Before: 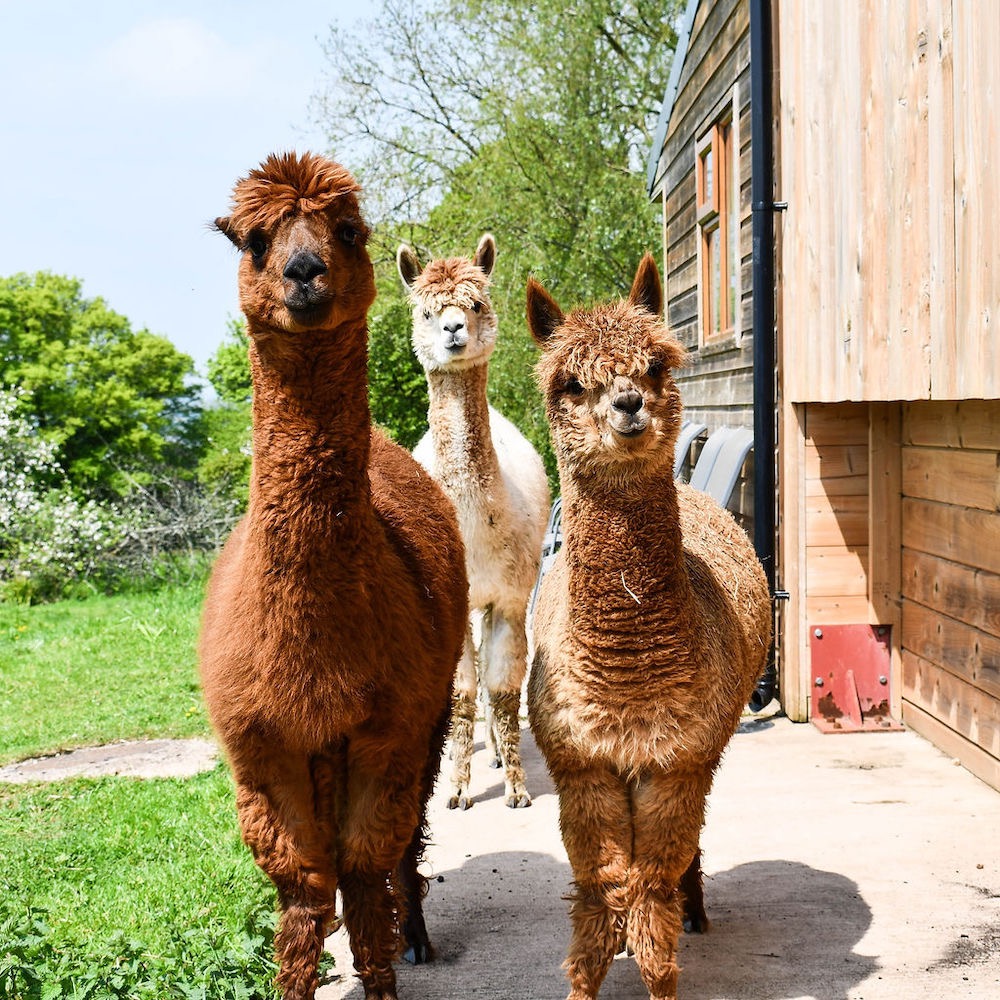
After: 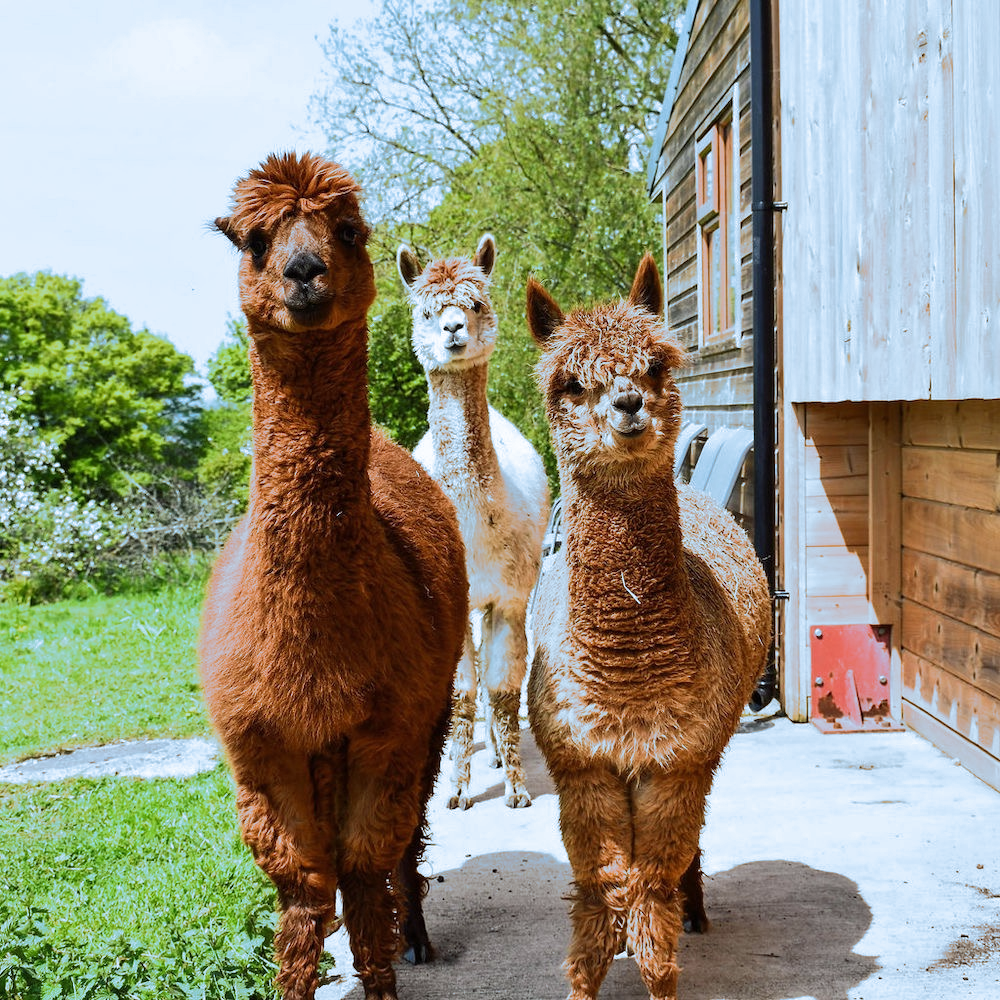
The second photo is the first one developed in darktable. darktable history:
white balance: red 0.978, blue 0.999
split-toning: shadows › hue 351.18°, shadows › saturation 0.86, highlights › hue 218.82°, highlights › saturation 0.73, balance -19.167
